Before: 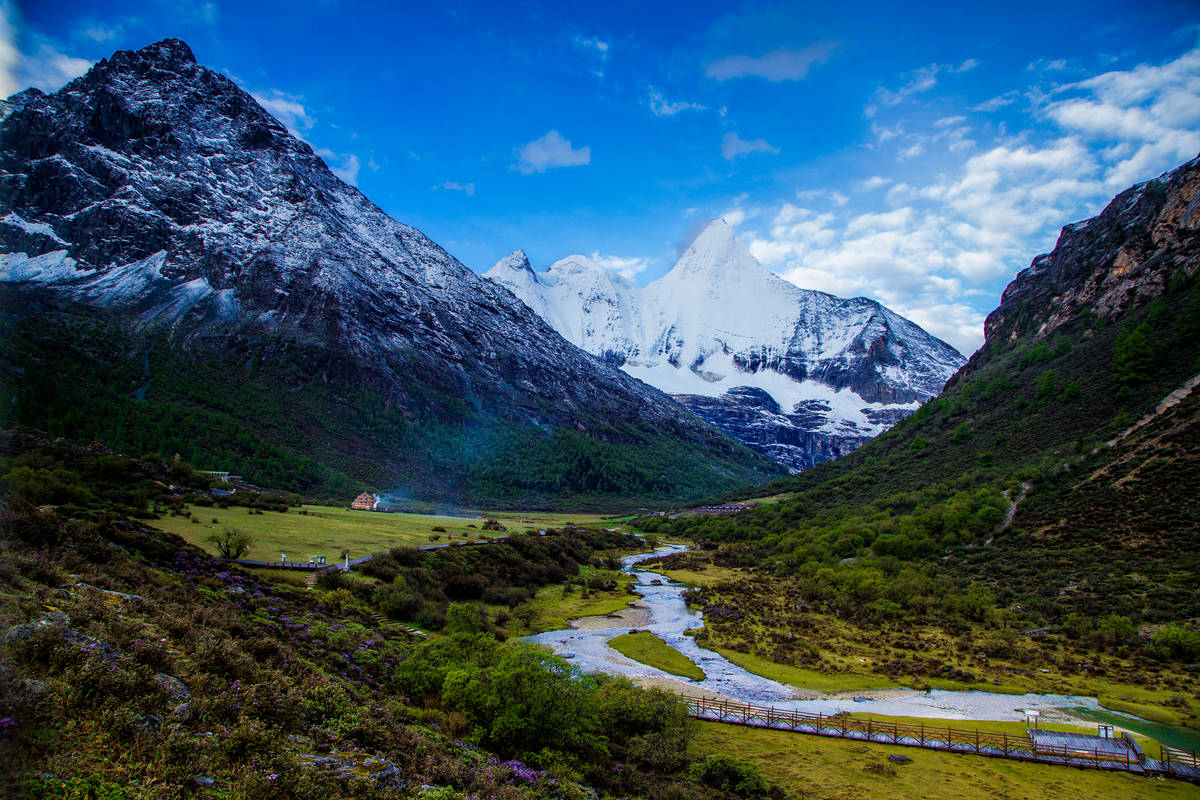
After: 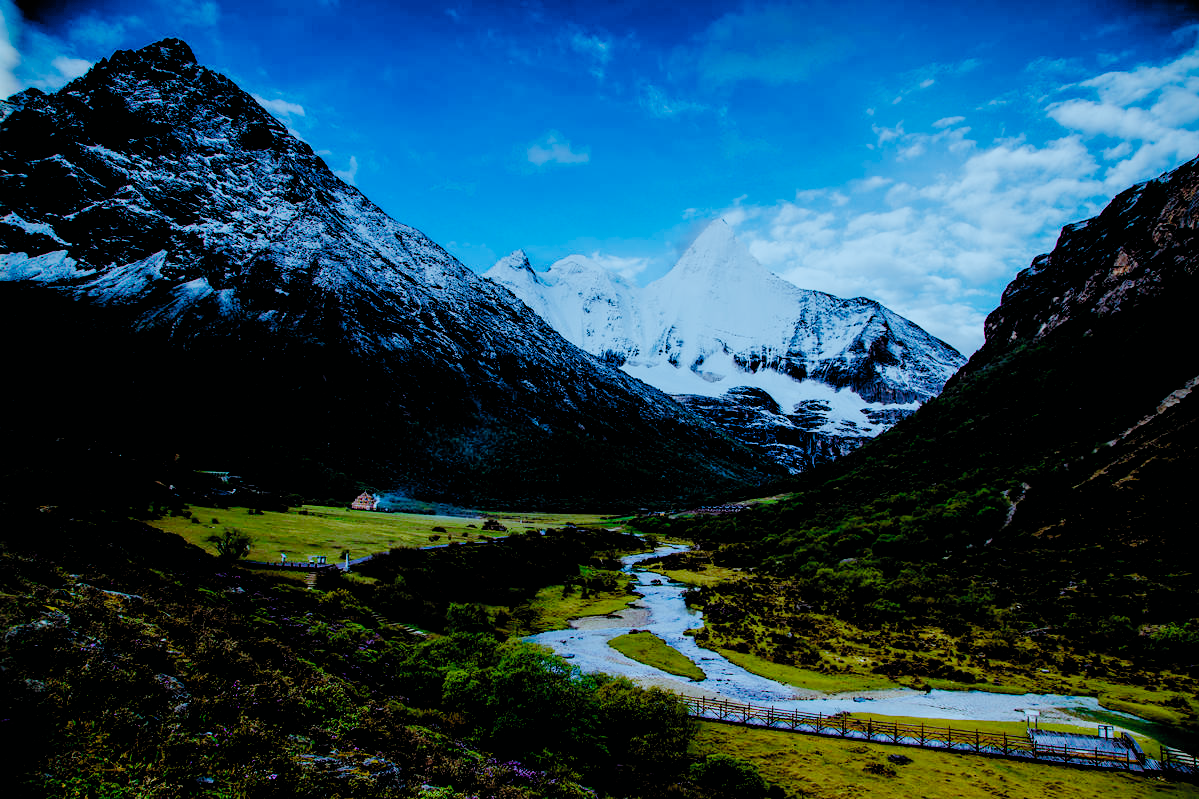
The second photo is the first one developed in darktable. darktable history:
color correction: highlights a* -10.69, highlights b* -19.19
filmic rgb: black relative exposure -2.85 EV, white relative exposure 4.56 EV, hardness 1.77, contrast 1.25, preserve chrominance no, color science v5 (2021)
